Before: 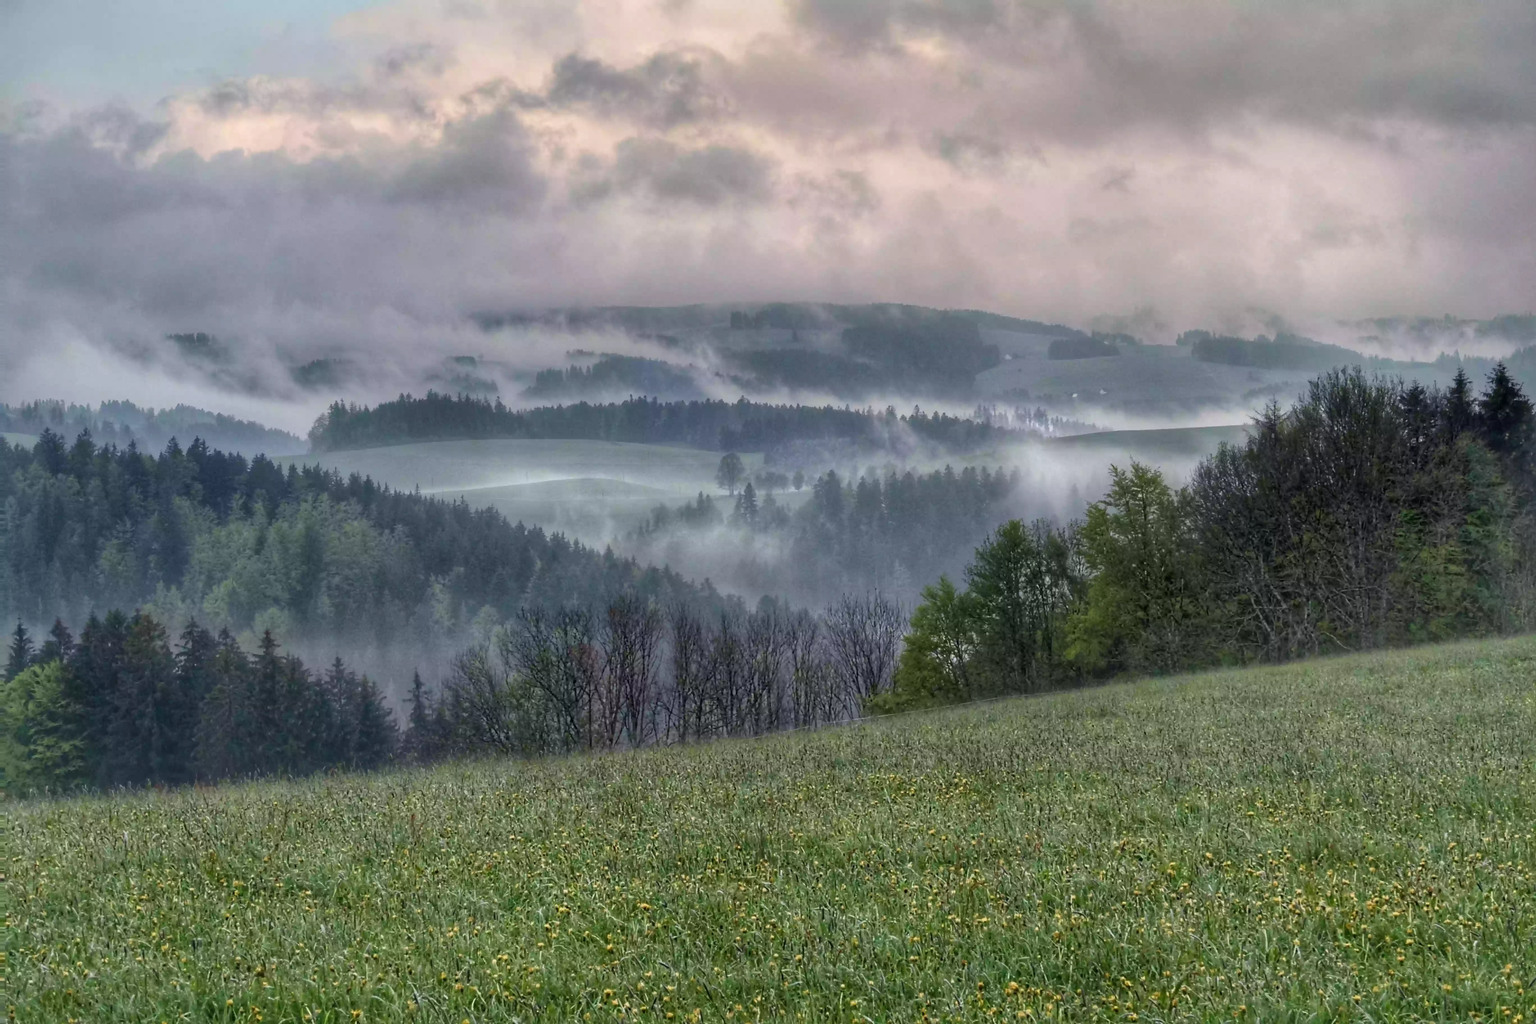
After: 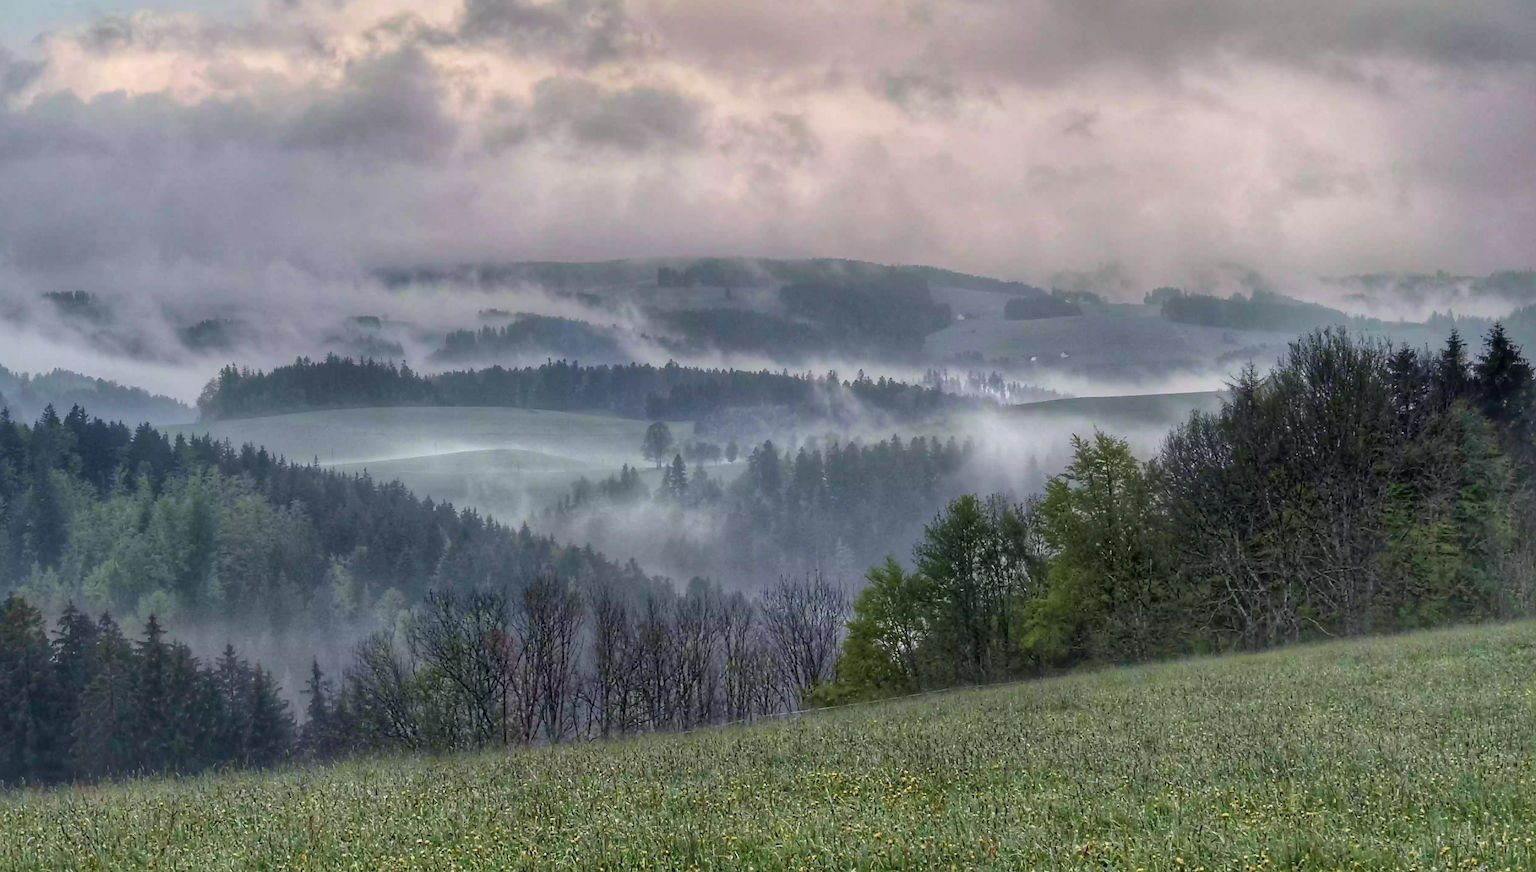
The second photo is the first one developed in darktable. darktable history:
sharpen: on, module defaults
crop: left 8.334%, top 6.531%, bottom 15.336%
